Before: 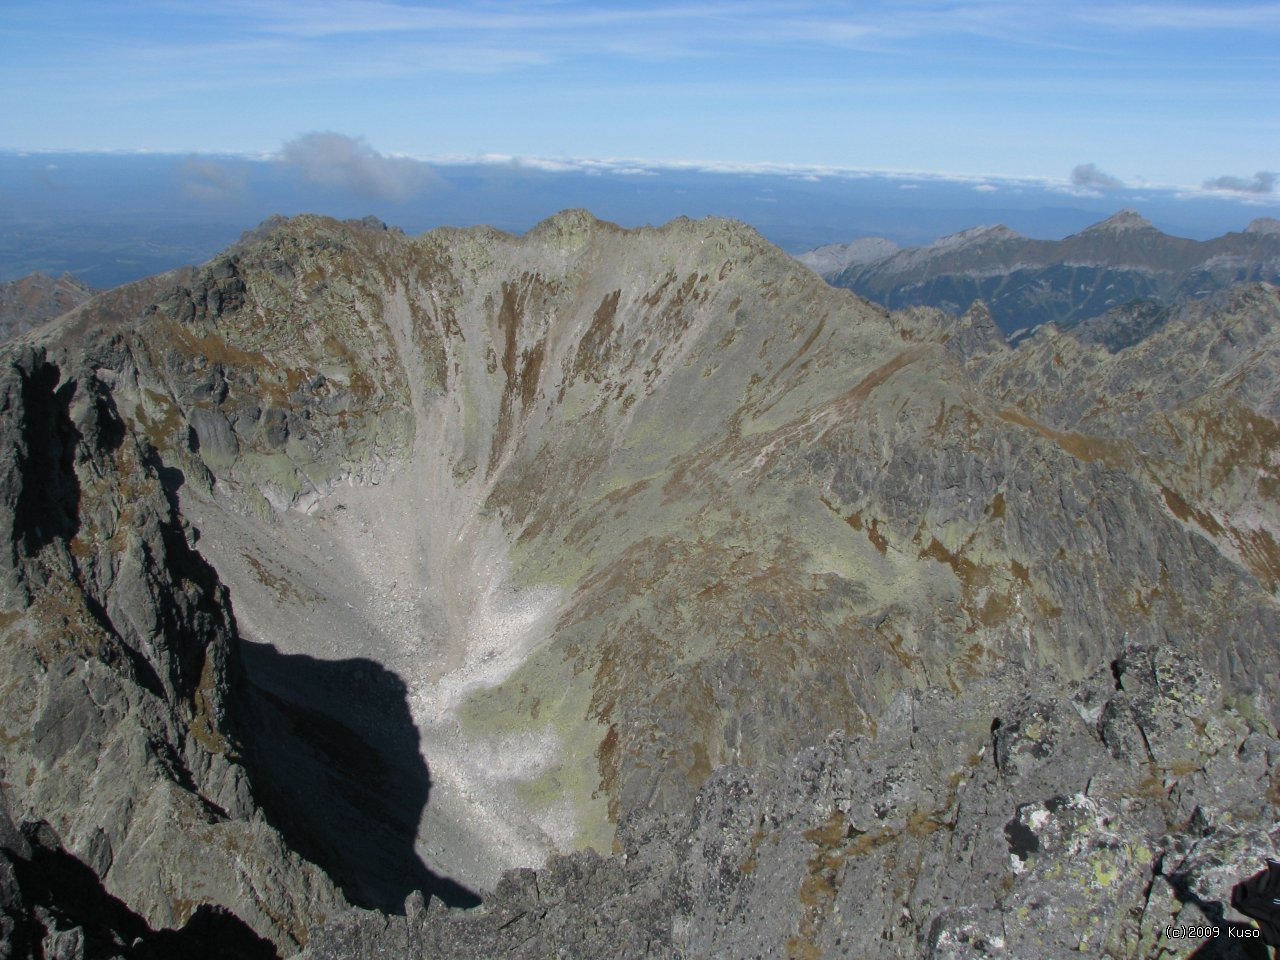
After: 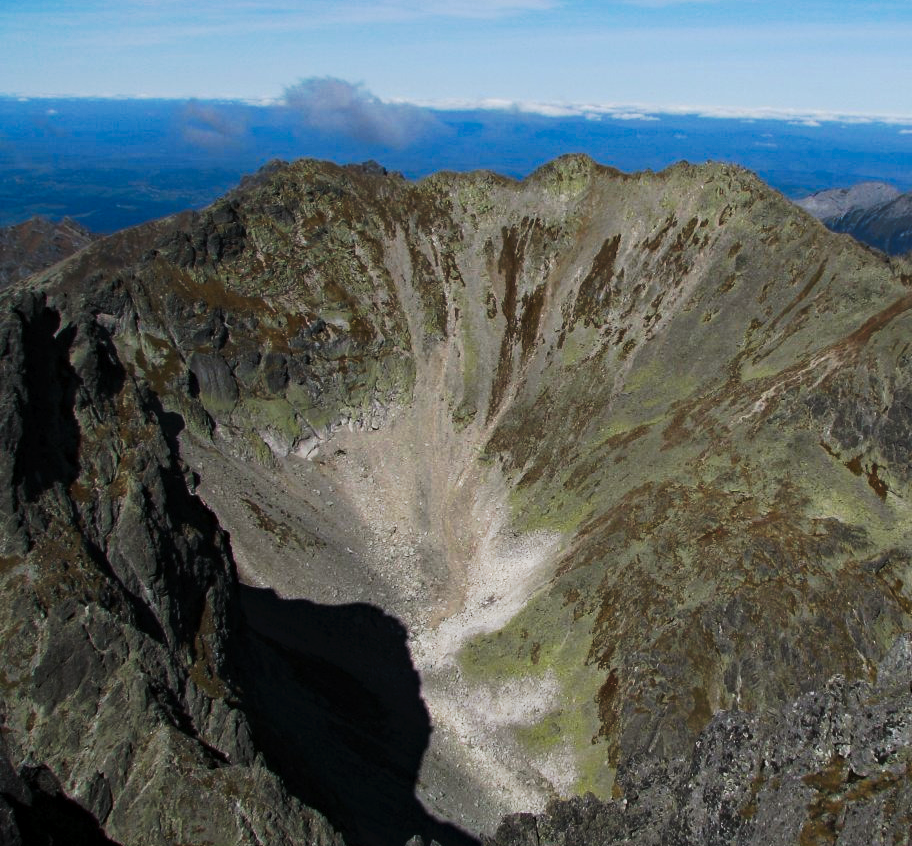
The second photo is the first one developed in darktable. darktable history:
haze removal: compatibility mode true, adaptive false
color balance: mode lift, gamma, gain (sRGB), lift [0.97, 1, 1, 1], gamma [1.03, 1, 1, 1]
tone curve: curves: ch0 [(0, 0) (0.003, 0.006) (0.011, 0.011) (0.025, 0.02) (0.044, 0.032) (0.069, 0.035) (0.1, 0.046) (0.136, 0.063) (0.177, 0.089) (0.224, 0.12) (0.277, 0.16) (0.335, 0.206) (0.399, 0.268) (0.468, 0.359) (0.543, 0.466) (0.623, 0.582) (0.709, 0.722) (0.801, 0.808) (0.898, 0.886) (1, 1)], preserve colors none
crop: top 5.803%, right 27.864%, bottom 5.804%
tone equalizer: on, module defaults
